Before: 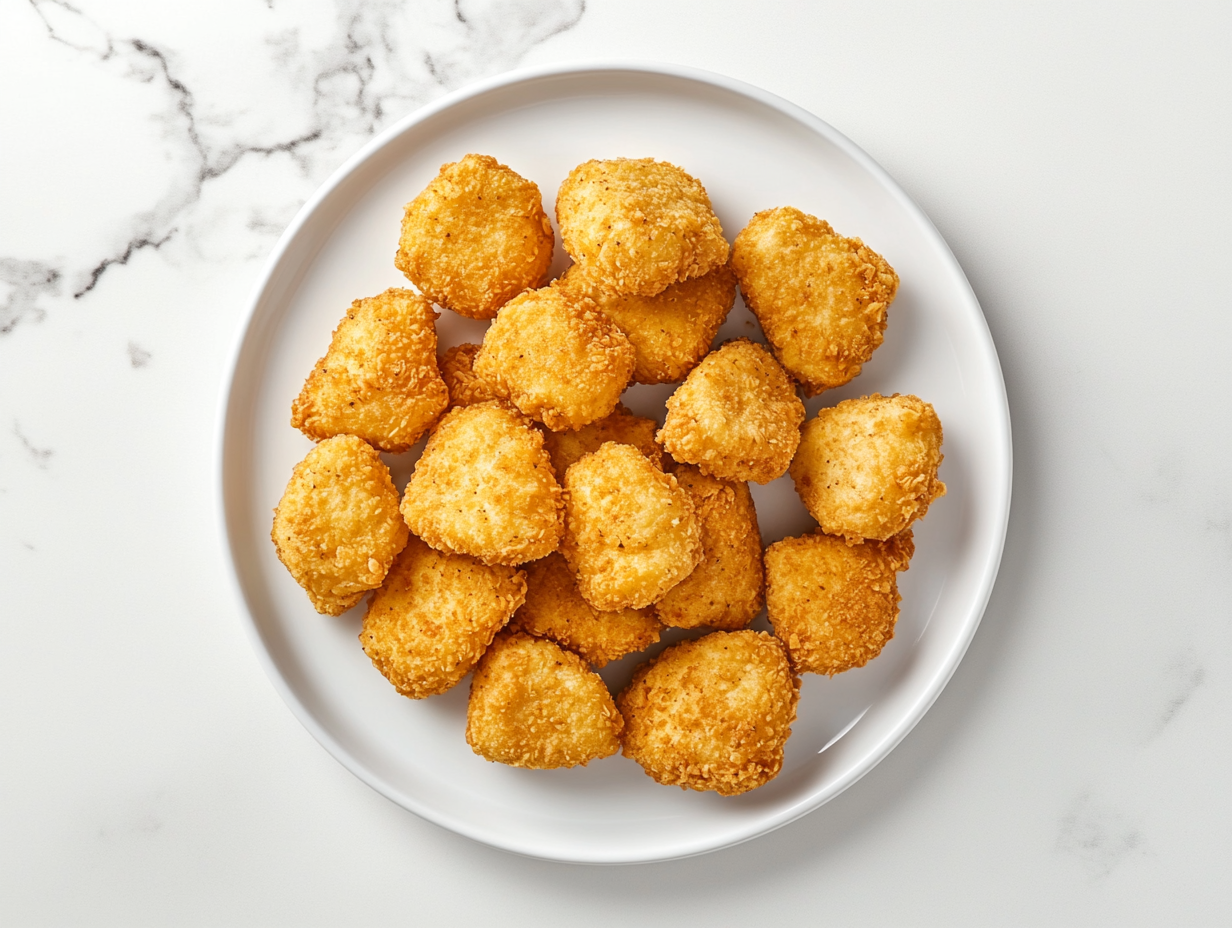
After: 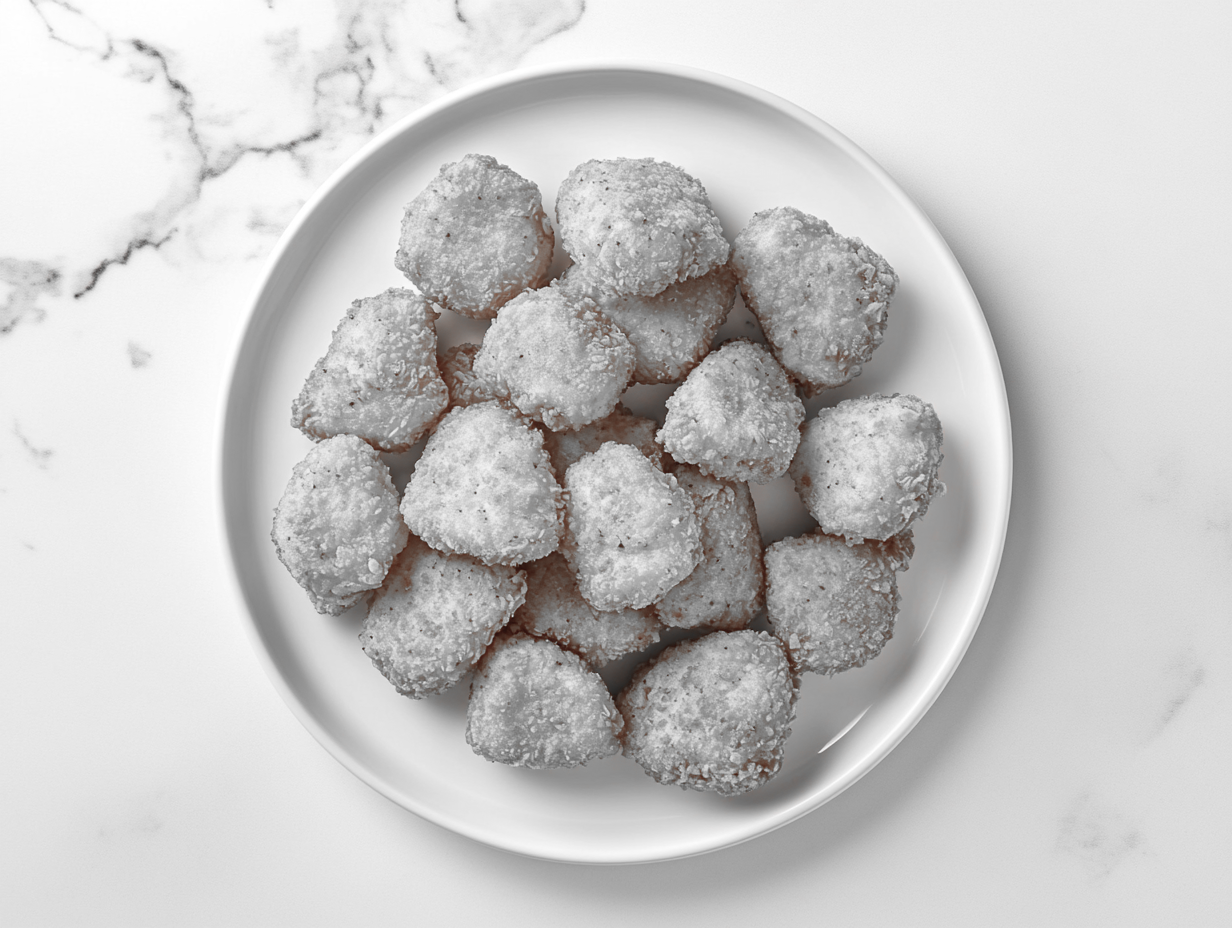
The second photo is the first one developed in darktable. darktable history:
color zones: curves: ch1 [(0, 0.006) (0.094, 0.285) (0.171, 0.001) (0.429, 0.001) (0.571, 0.003) (0.714, 0.004) (0.857, 0.004) (1, 0.006)]
